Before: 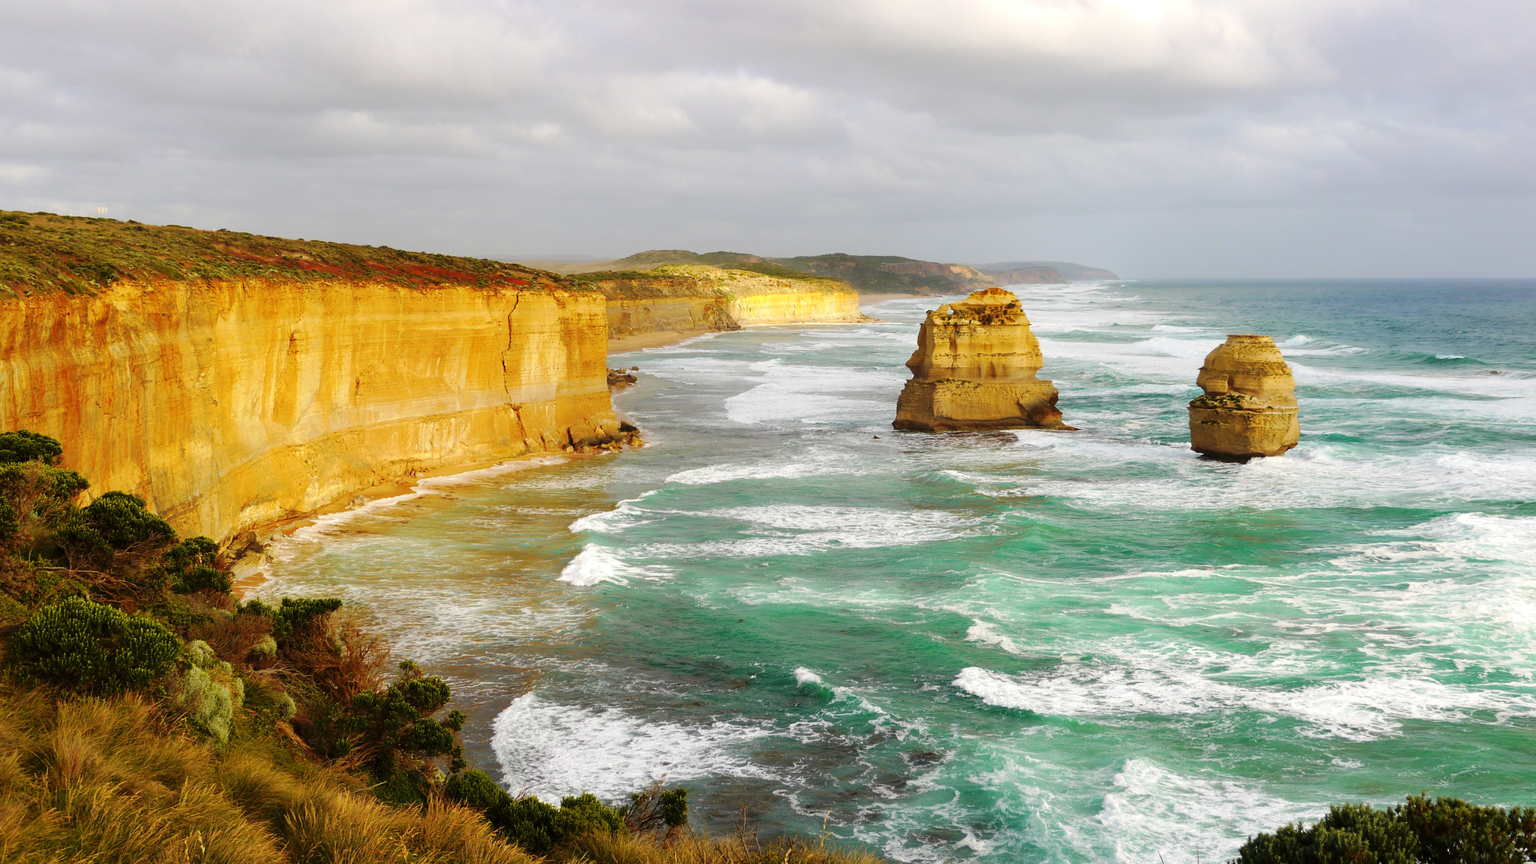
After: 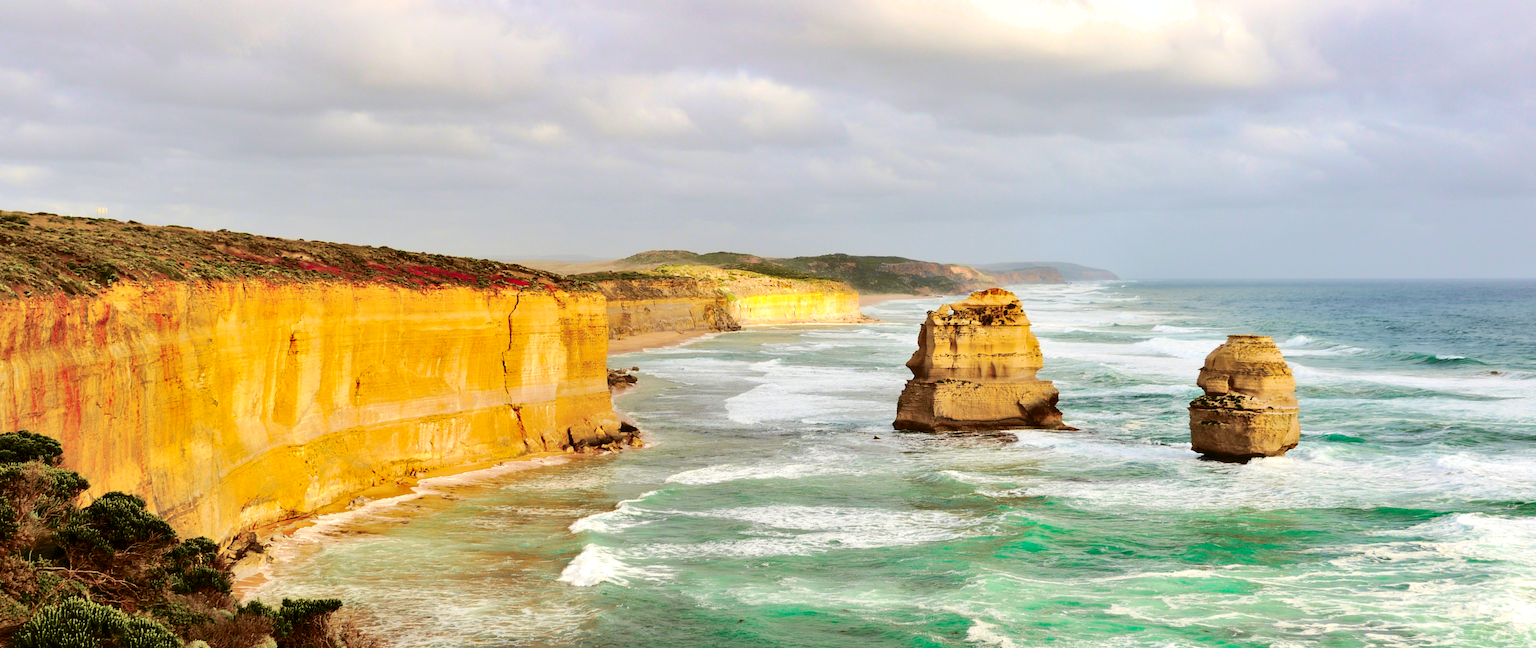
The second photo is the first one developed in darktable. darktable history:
crop: bottom 24.967%
tone curve: curves: ch0 [(0, 0) (0.049, 0.01) (0.154, 0.081) (0.491, 0.519) (0.748, 0.765) (1, 0.919)]; ch1 [(0, 0) (0.172, 0.123) (0.317, 0.272) (0.401, 0.422) (0.499, 0.497) (0.531, 0.54) (0.615, 0.603) (0.741, 0.783) (1, 1)]; ch2 [(0, 0) (0.411, 0.424) (0.483, 0.478) (0.544, 0.56) (0.686, 0.638) (1, 1)], color space Lab, independent channels, preserve colors none
exposure: exposure 0.4 EV, compensate highlight preservation false
tone equalizer: -8 EV -0.001 EV, -7 EV 0.001 EV, -6 EV -0.002 EV, -5 EV -0.003 EV, -4 EV -0.062 EV, -3 EV -0.222 EV, -2 EV -0.267 EV, -1 EV 0.105 EV, +0 EV 0.303 EV
shadows and highlights: shadows 43.71, white point adjustment -1.46, soften with gaussian
